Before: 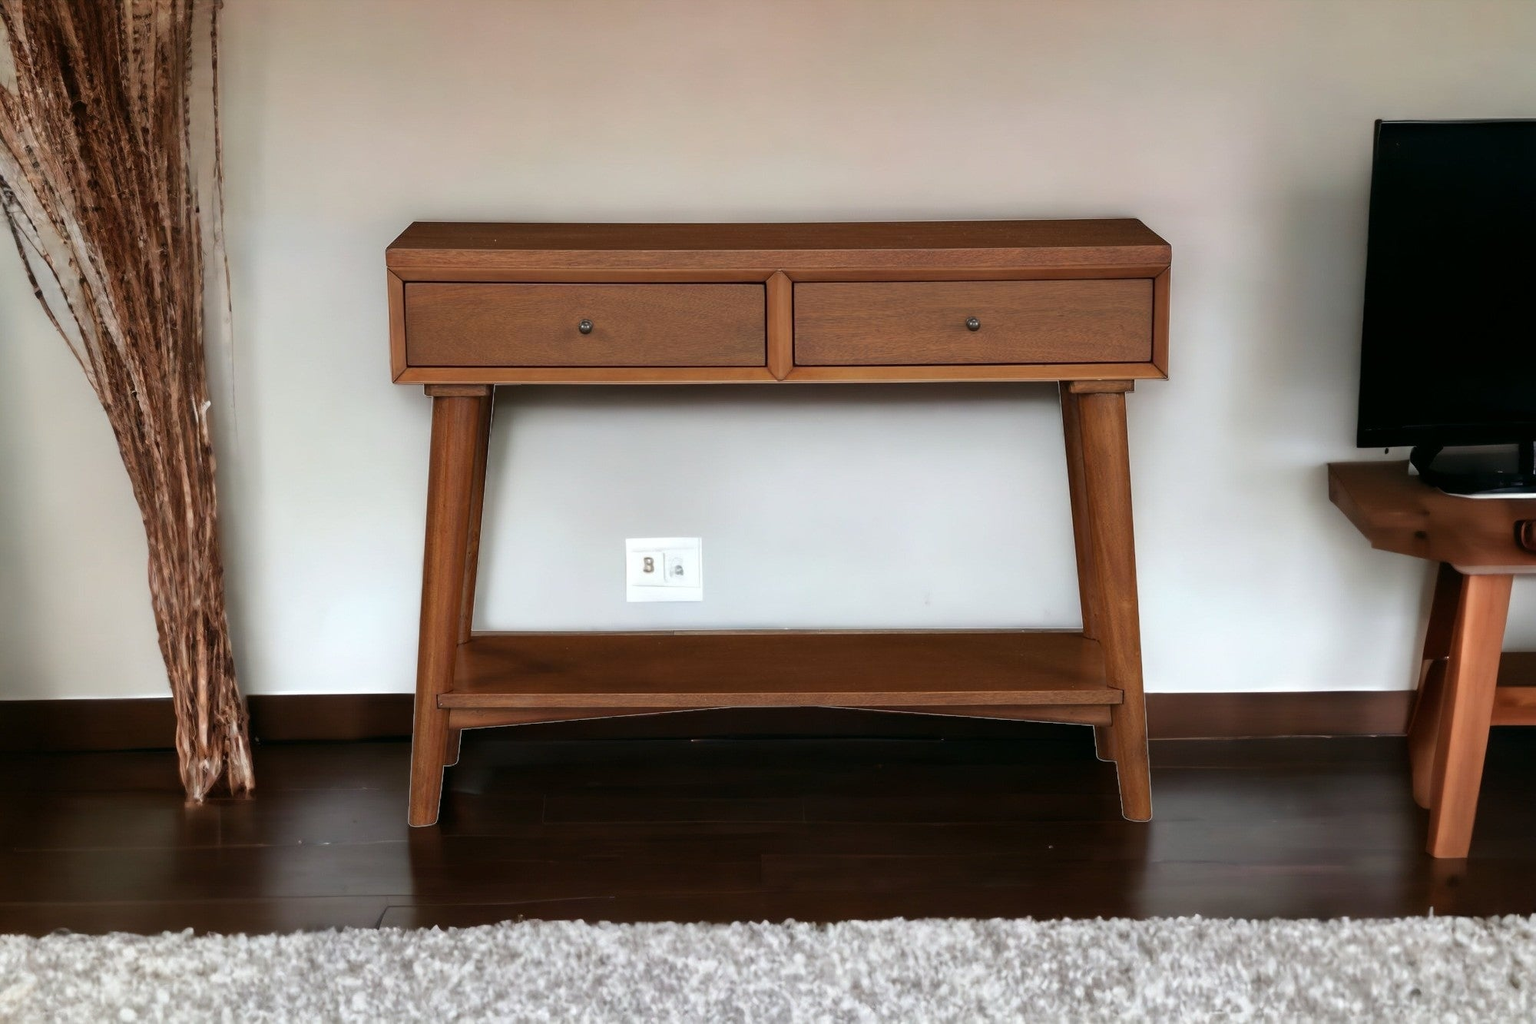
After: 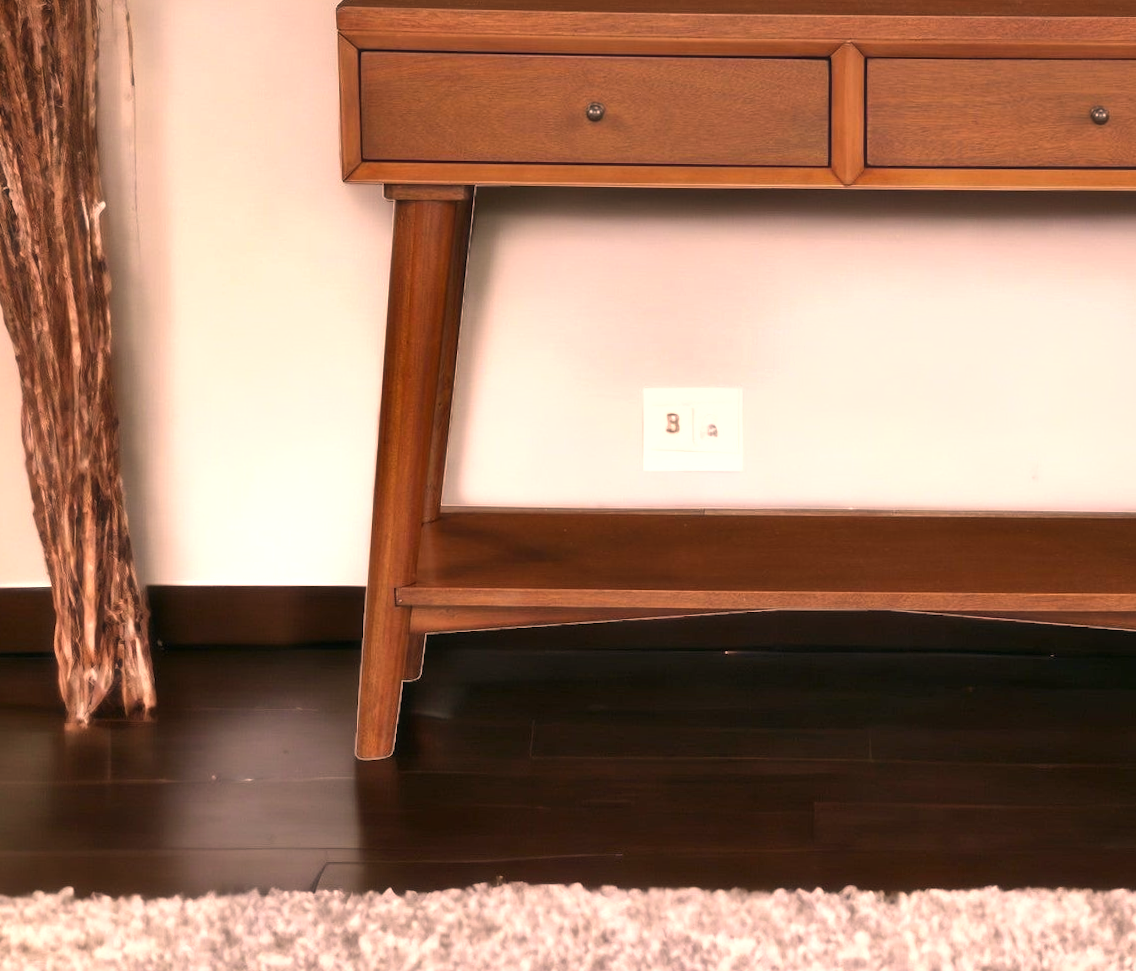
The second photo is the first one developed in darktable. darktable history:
shadows and highlights: soften with gaussian
crop: left 8.966%, top 23.852%, right 34.699%, bottom 4.703%
rotate and perspective: rotation 0.8°, automatic cropping off
haze removal: strength -0.1, adaptive false
exposure: black level correction 0, exposure 0.5 EV, compensate highlight preservation false
color correction: highlights a* 21.16, highlights b* 19.61
